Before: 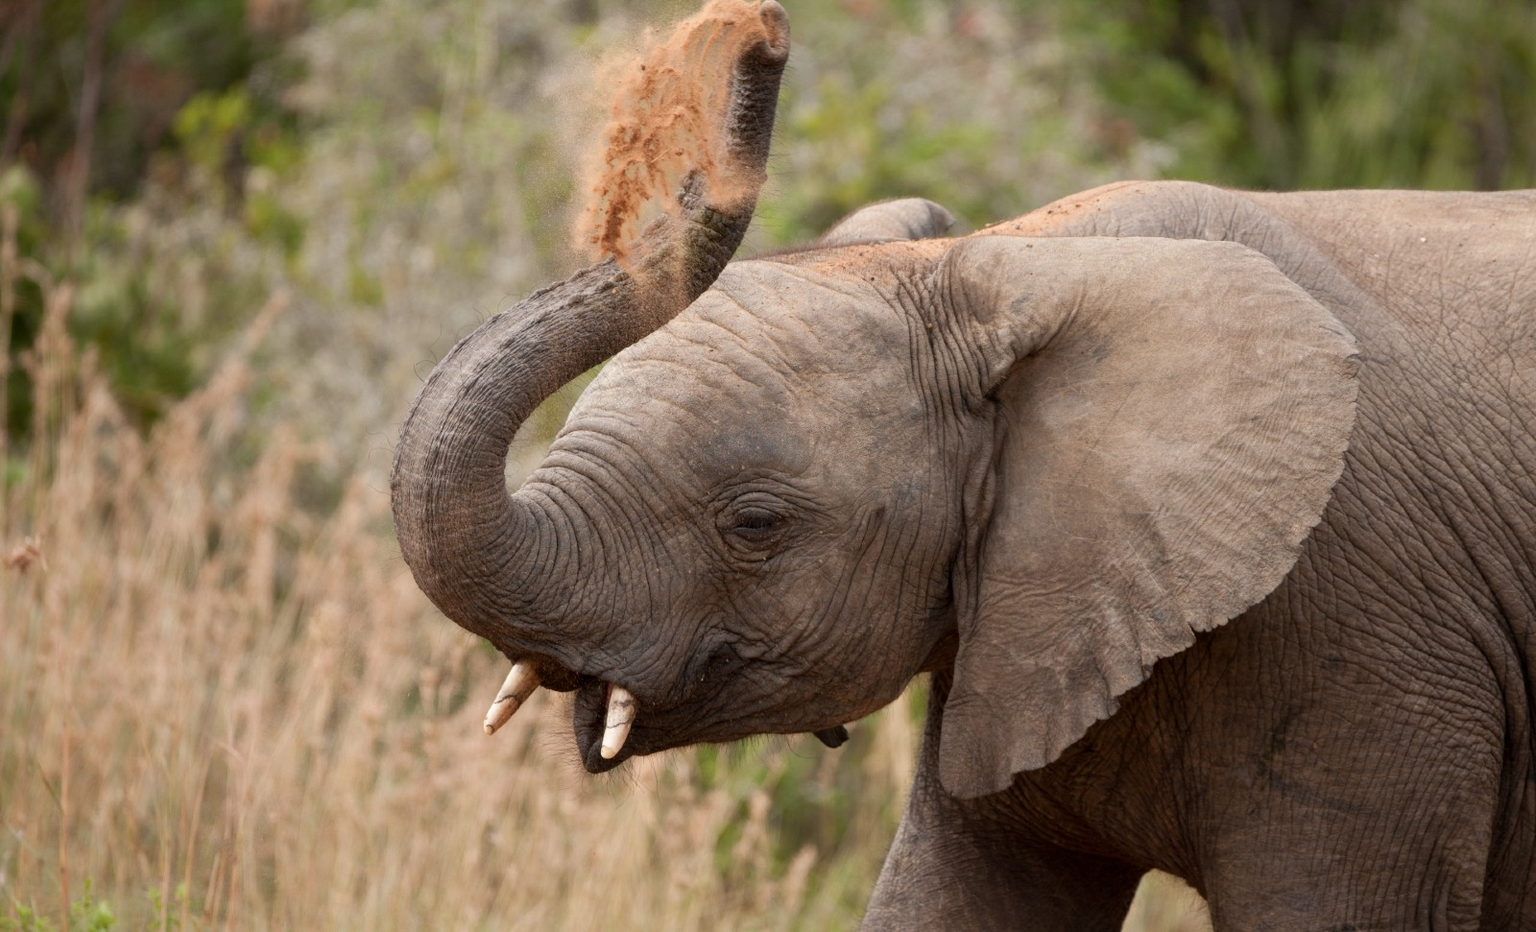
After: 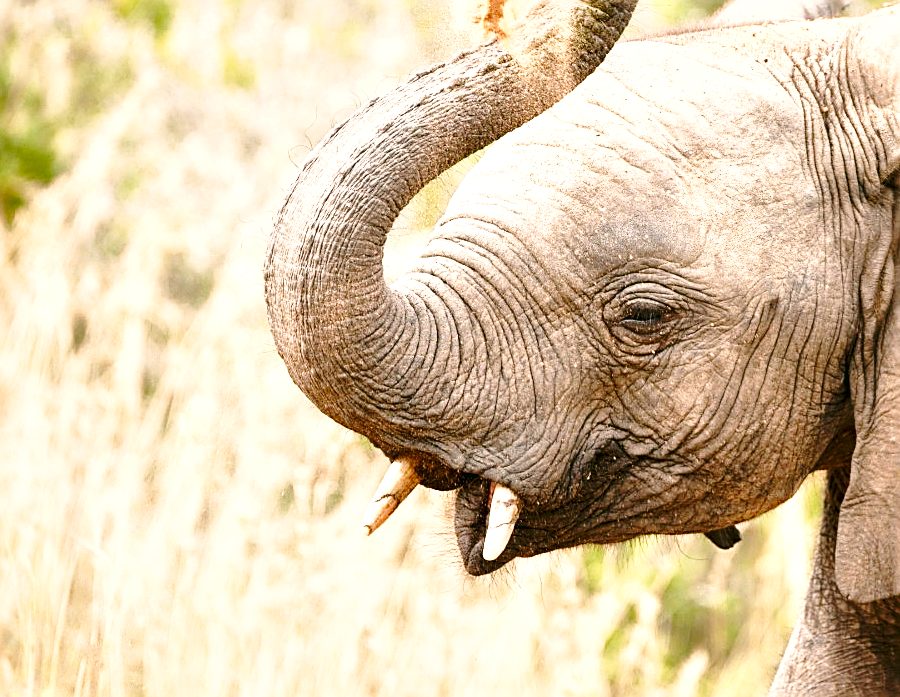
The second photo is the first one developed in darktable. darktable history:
crop: left 8.942%, top 23.713%, right 34.785%, bottom 4.464%
local contrast: mode bilateral grid, contrast 20, coarseness 50, detail 148%, midtone range 0.2
sharpen: amount 0.736
base curve: curves: ch0 [(0, 0) (0.032, 0.037) (0.105, 0.228) (0.435, 0.76) (0.856, 0.983) (1, 1)], preserve colors none
exposure: black level correction 0, exposure 1.199 EV, compensate highlight preservation false
color correction: highlights a* 3.94, highlights b* 4.94, shadows a* -7.4, shadows b* 4.99
shadows and highlights: shadows 3.08, highlights -18.8, soften with gaussian
